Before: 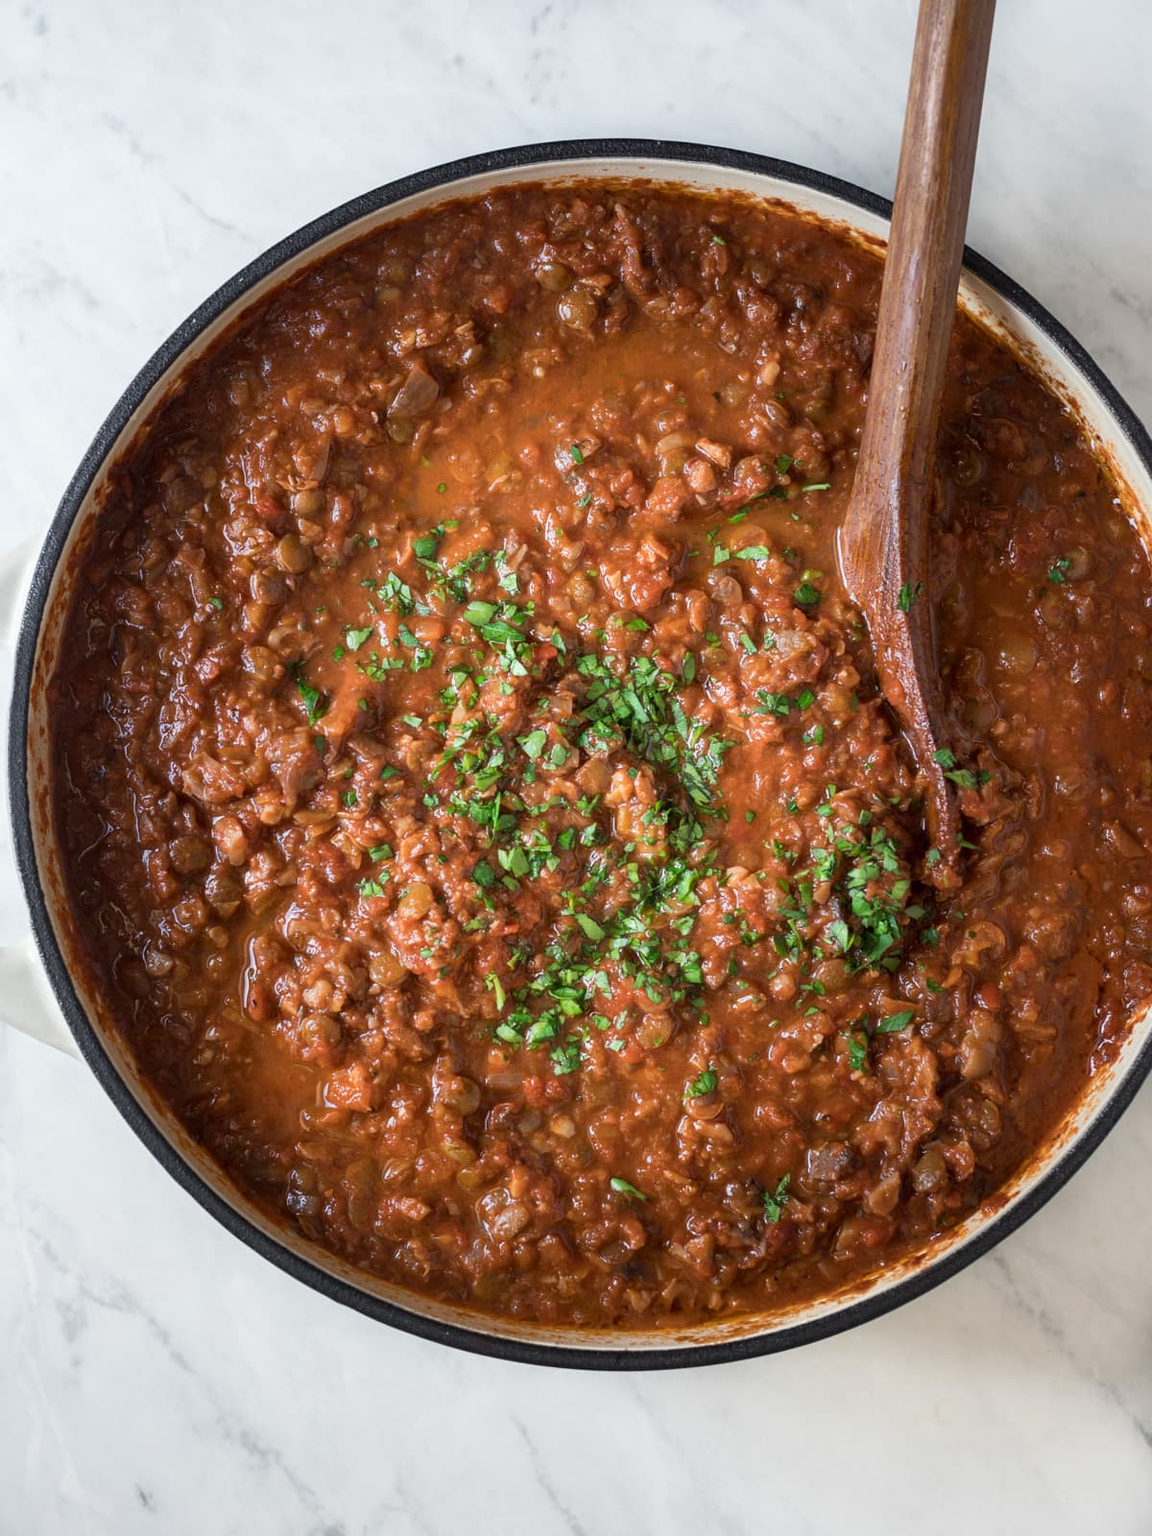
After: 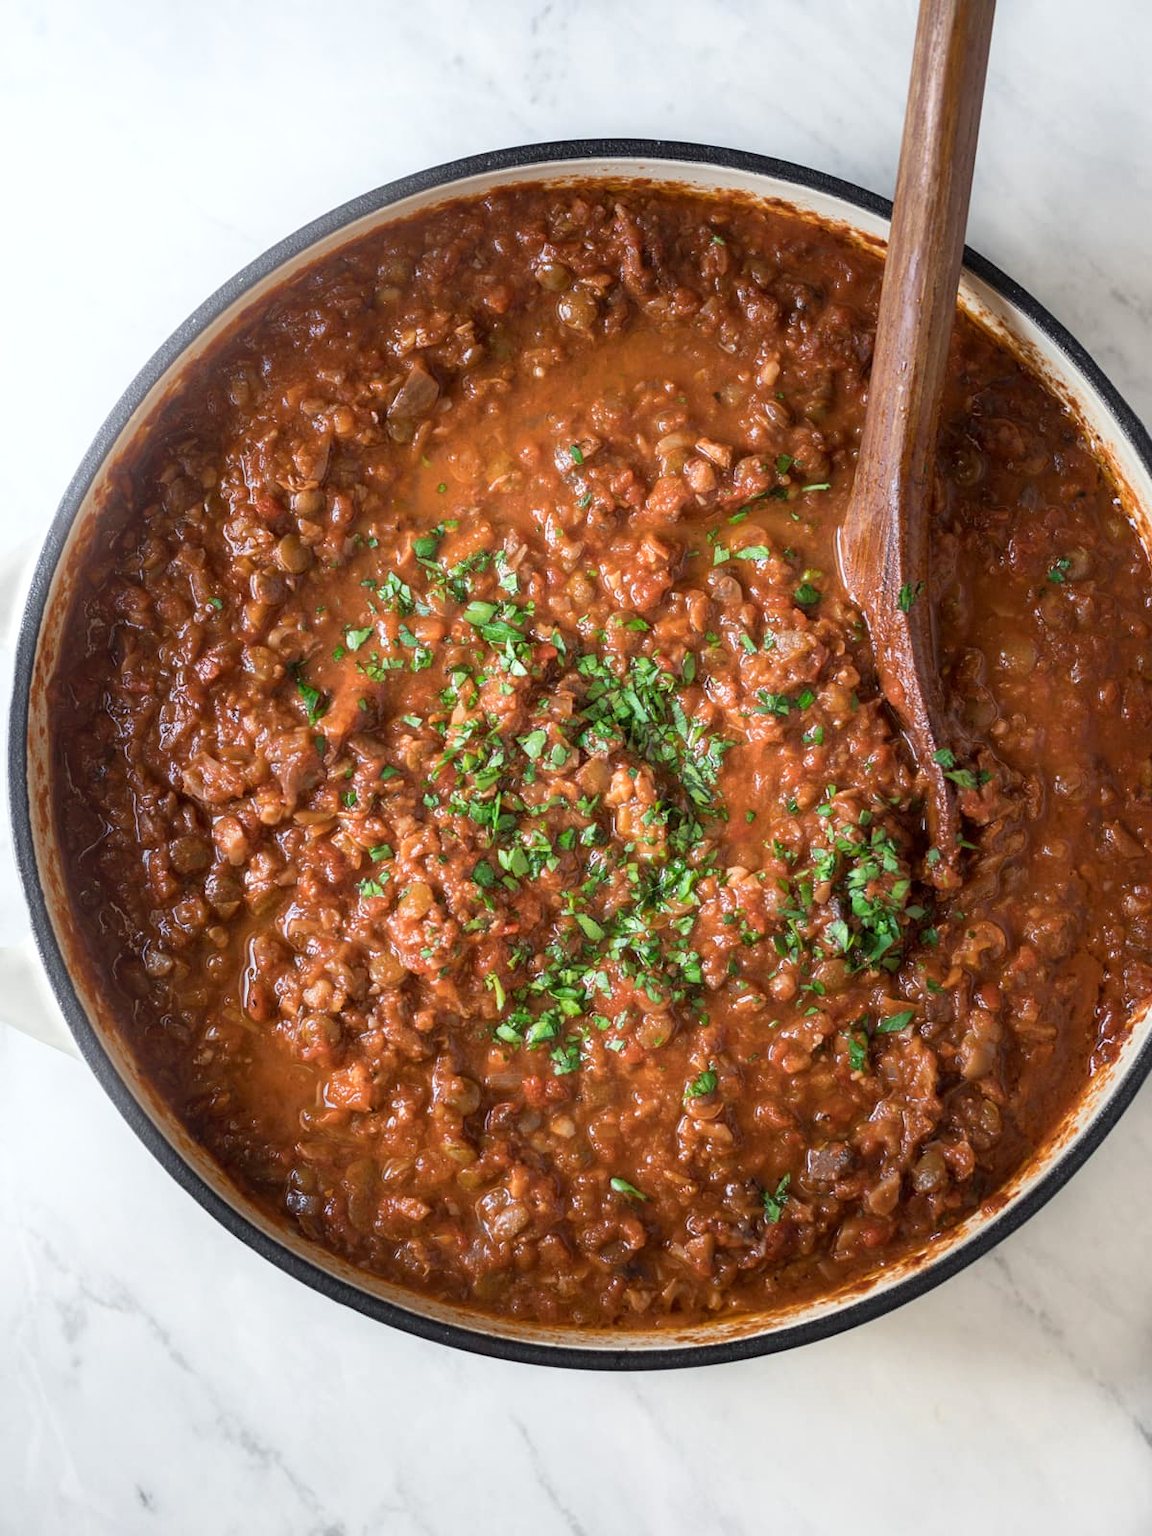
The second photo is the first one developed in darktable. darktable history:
bloom: size 13.65%, threshold 98.39%, strength 4.82%
exposure: exposure 0.127 EV, compensate highlight preservation false
